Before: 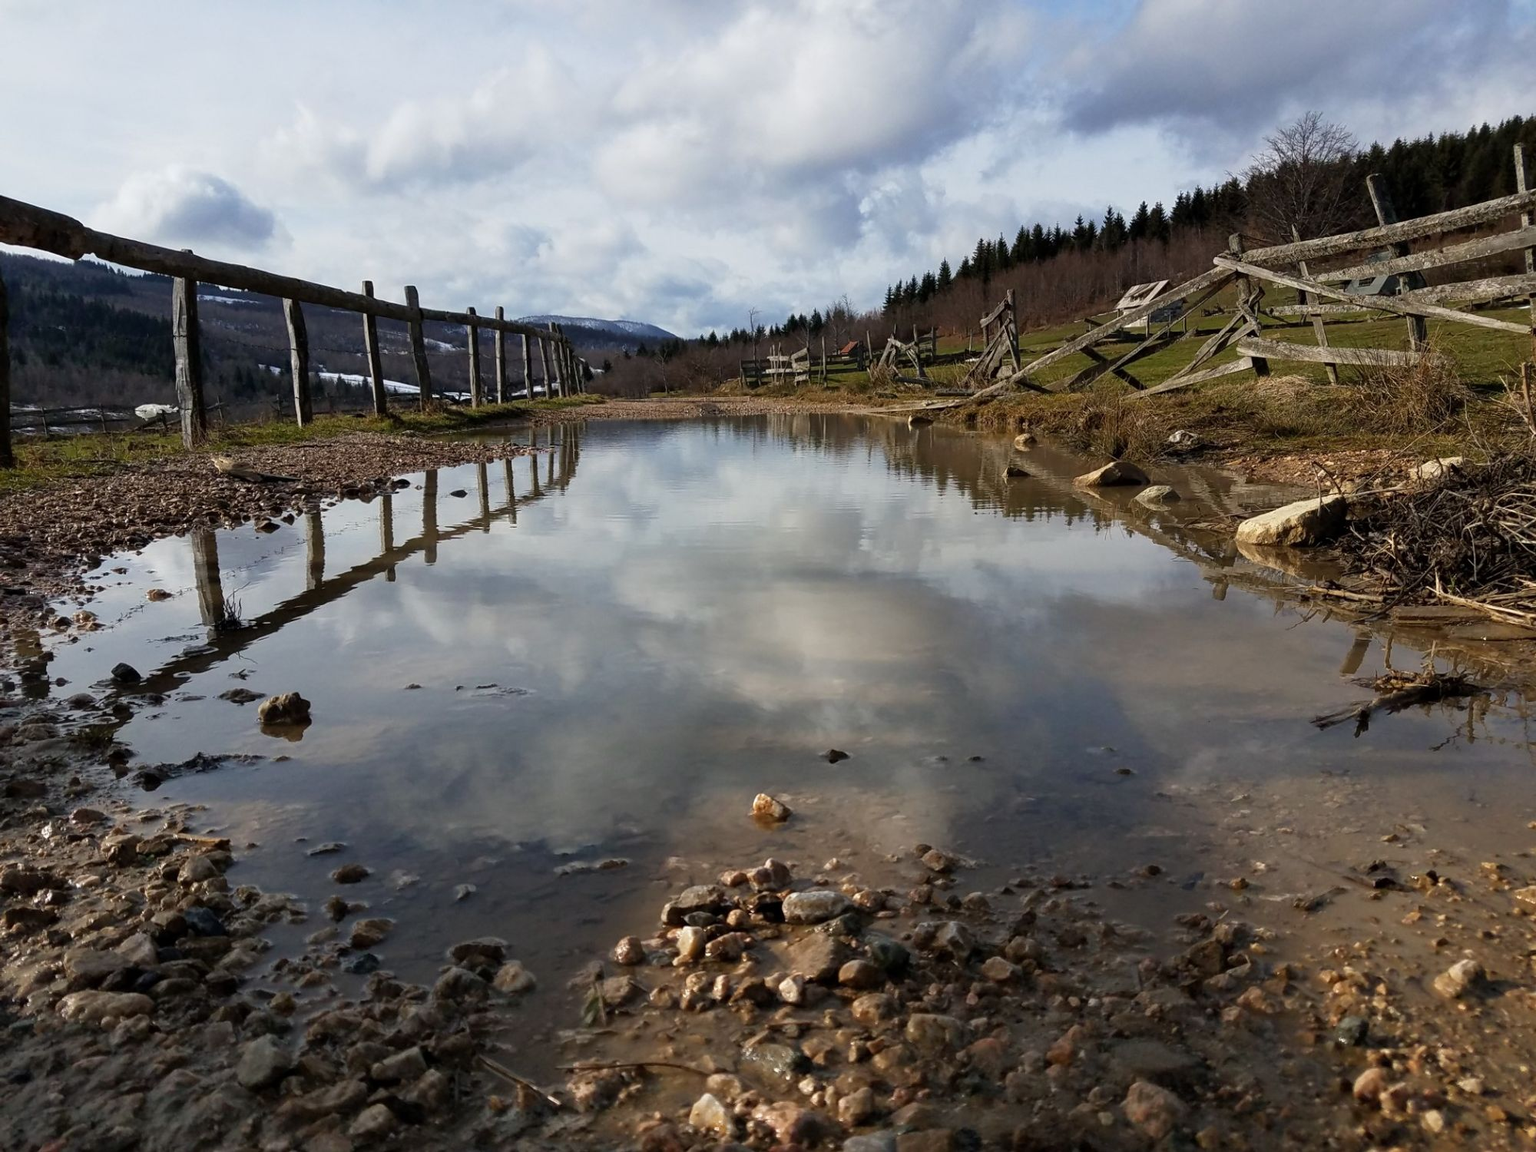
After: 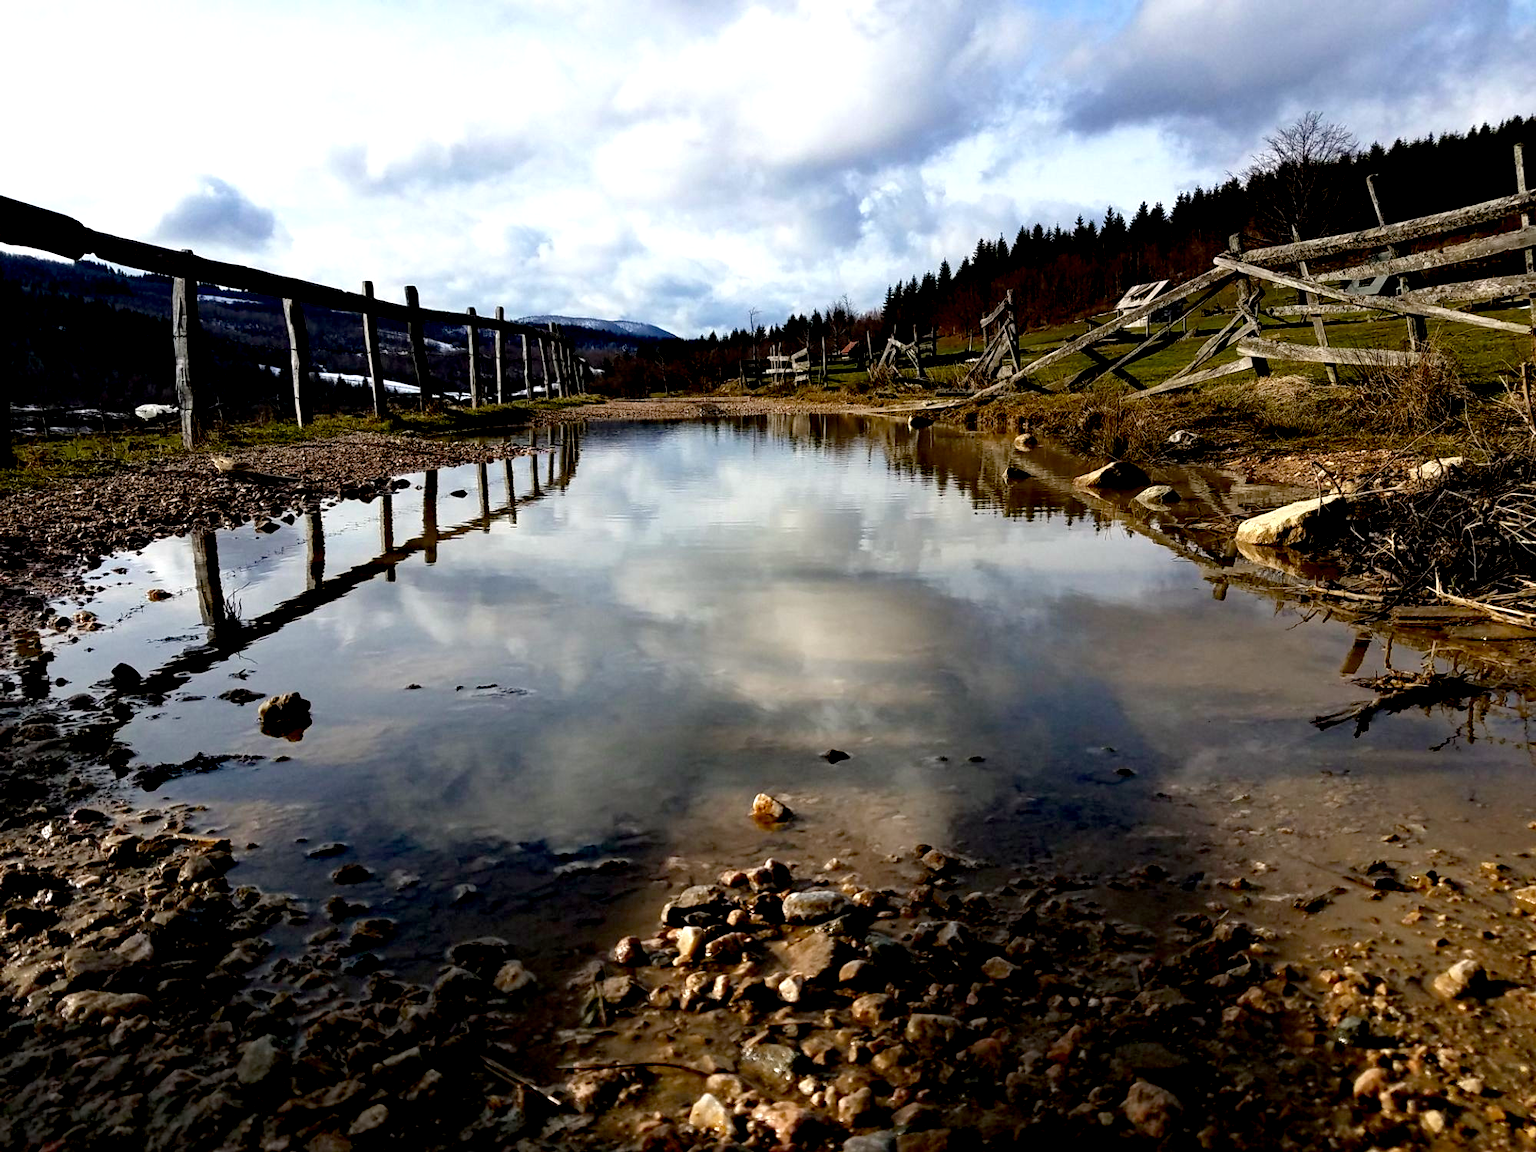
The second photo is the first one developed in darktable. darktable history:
tone equalizer: -8 EV -0.756 EV, -7 EV -0.718 EV, -6 EV -0.592 EV, -5 EV -0.393 EV, -3 EV 0.367 EV, -2 EV 0.6 EV, -1 EV 0.7 EV, +0 EV 0.777 EV
haze removal: compatibility mode true, adaptive false
exposure: black level correction 0.027, exposure -0.076 EV, compensate highlight preservation false
